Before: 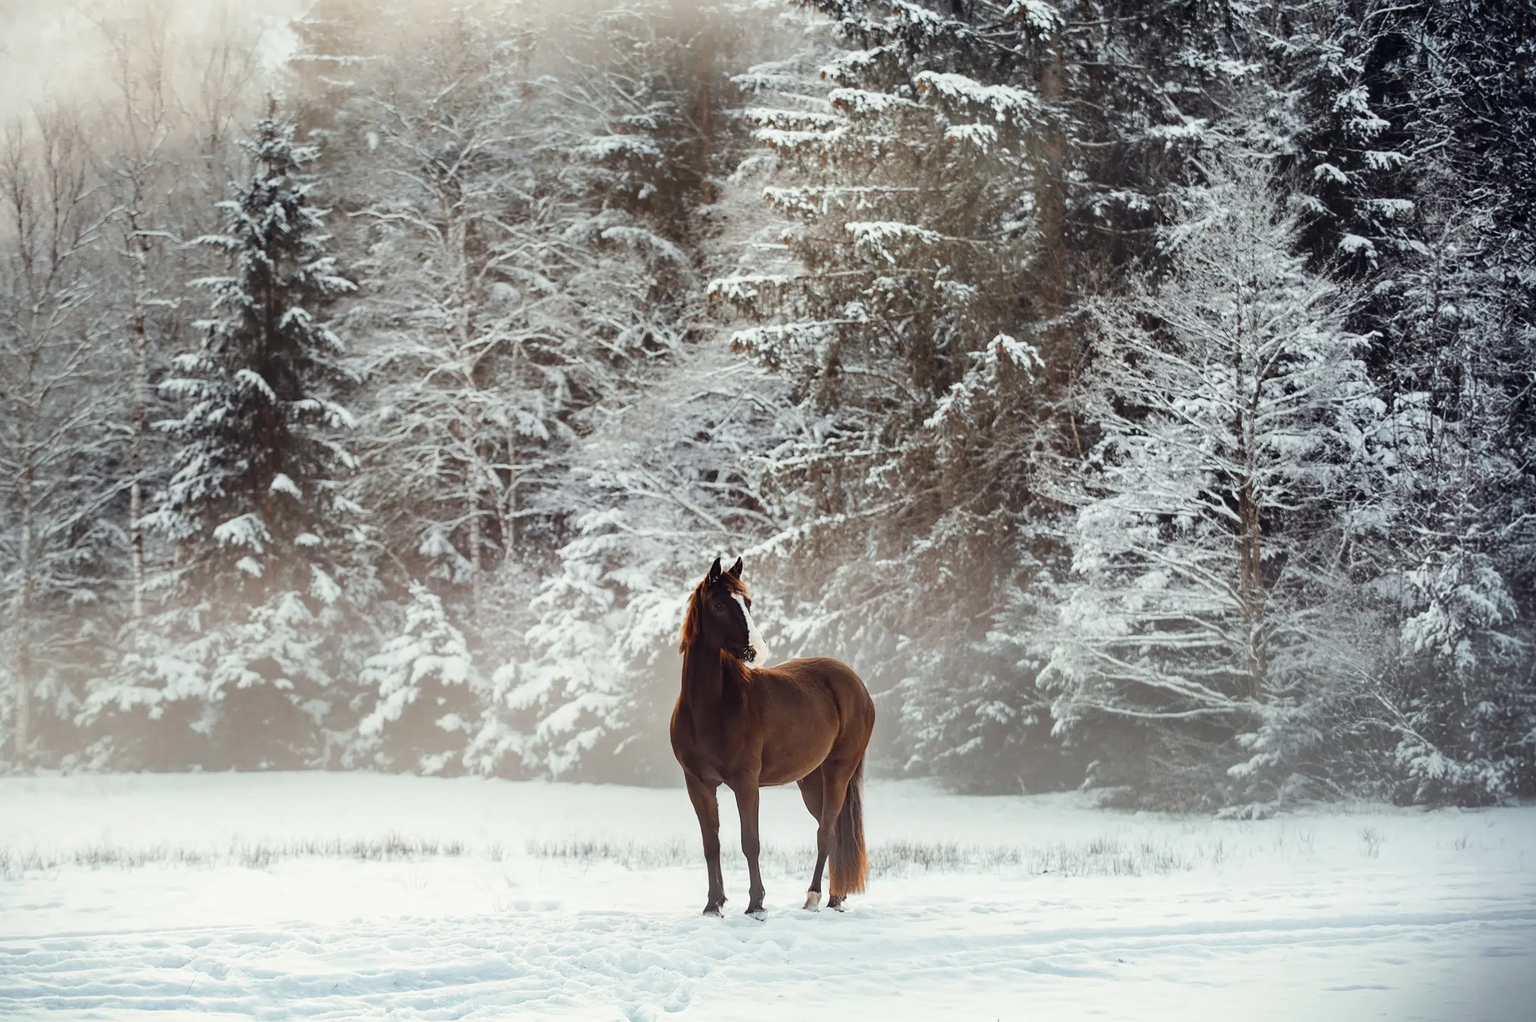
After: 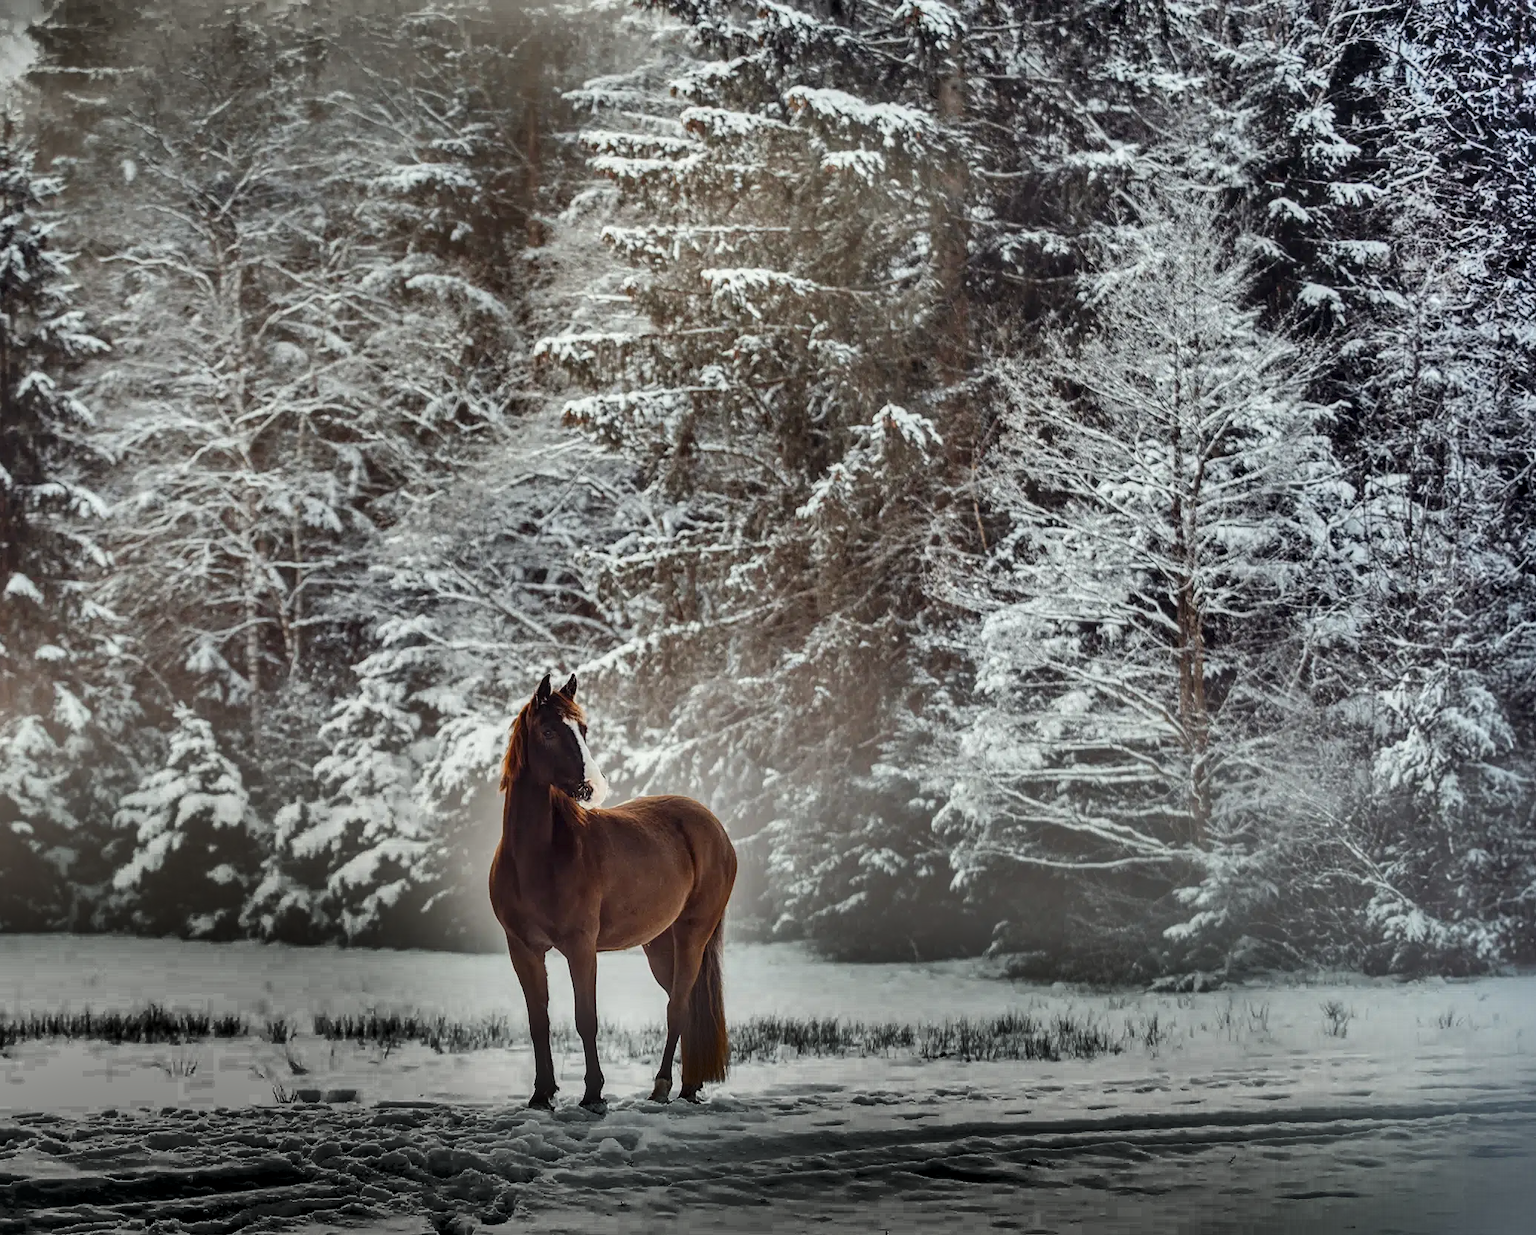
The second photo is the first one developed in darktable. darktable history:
crop: left 17.347%, bottom 0.021%
local contrast: detail 130%
shadows and highlights: radius 124.65, shadows 98.91, white point adjustment -3.14, highlights -98.29, highlights color adjustment 0.487%, soften with gaussian
